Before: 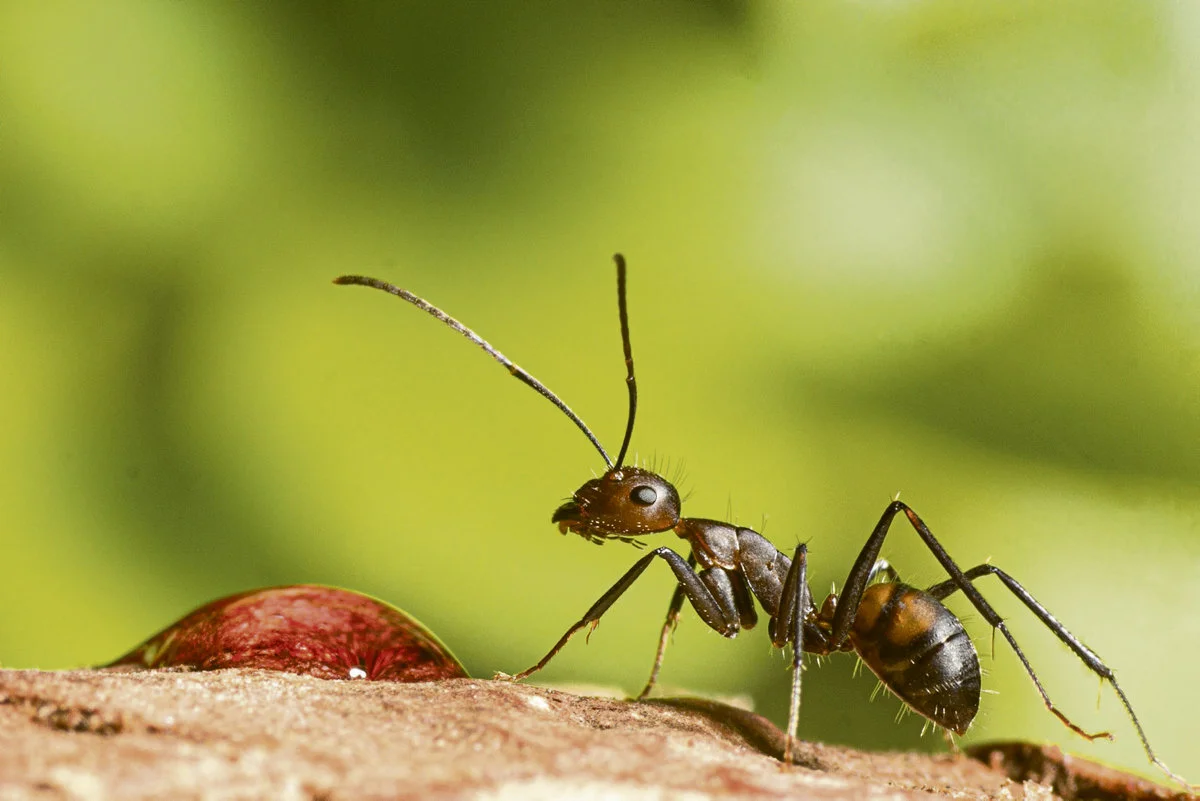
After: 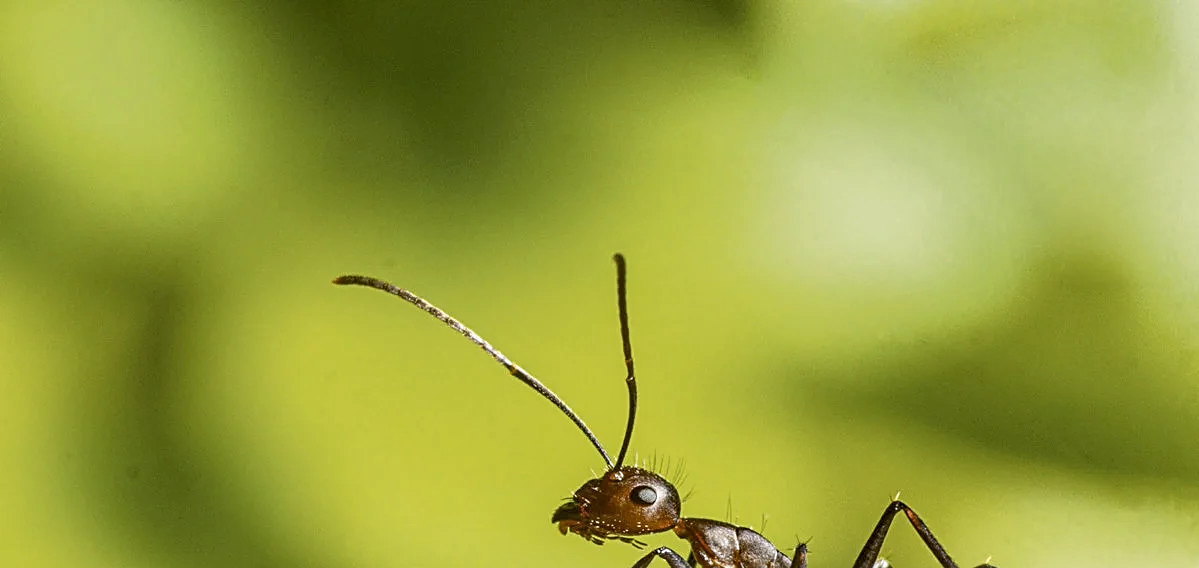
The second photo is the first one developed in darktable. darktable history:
crop: bottom 29.087%
tone equalizer: on, module defaults
sharpen: on, module defaults
local contrast: on, module defaults
